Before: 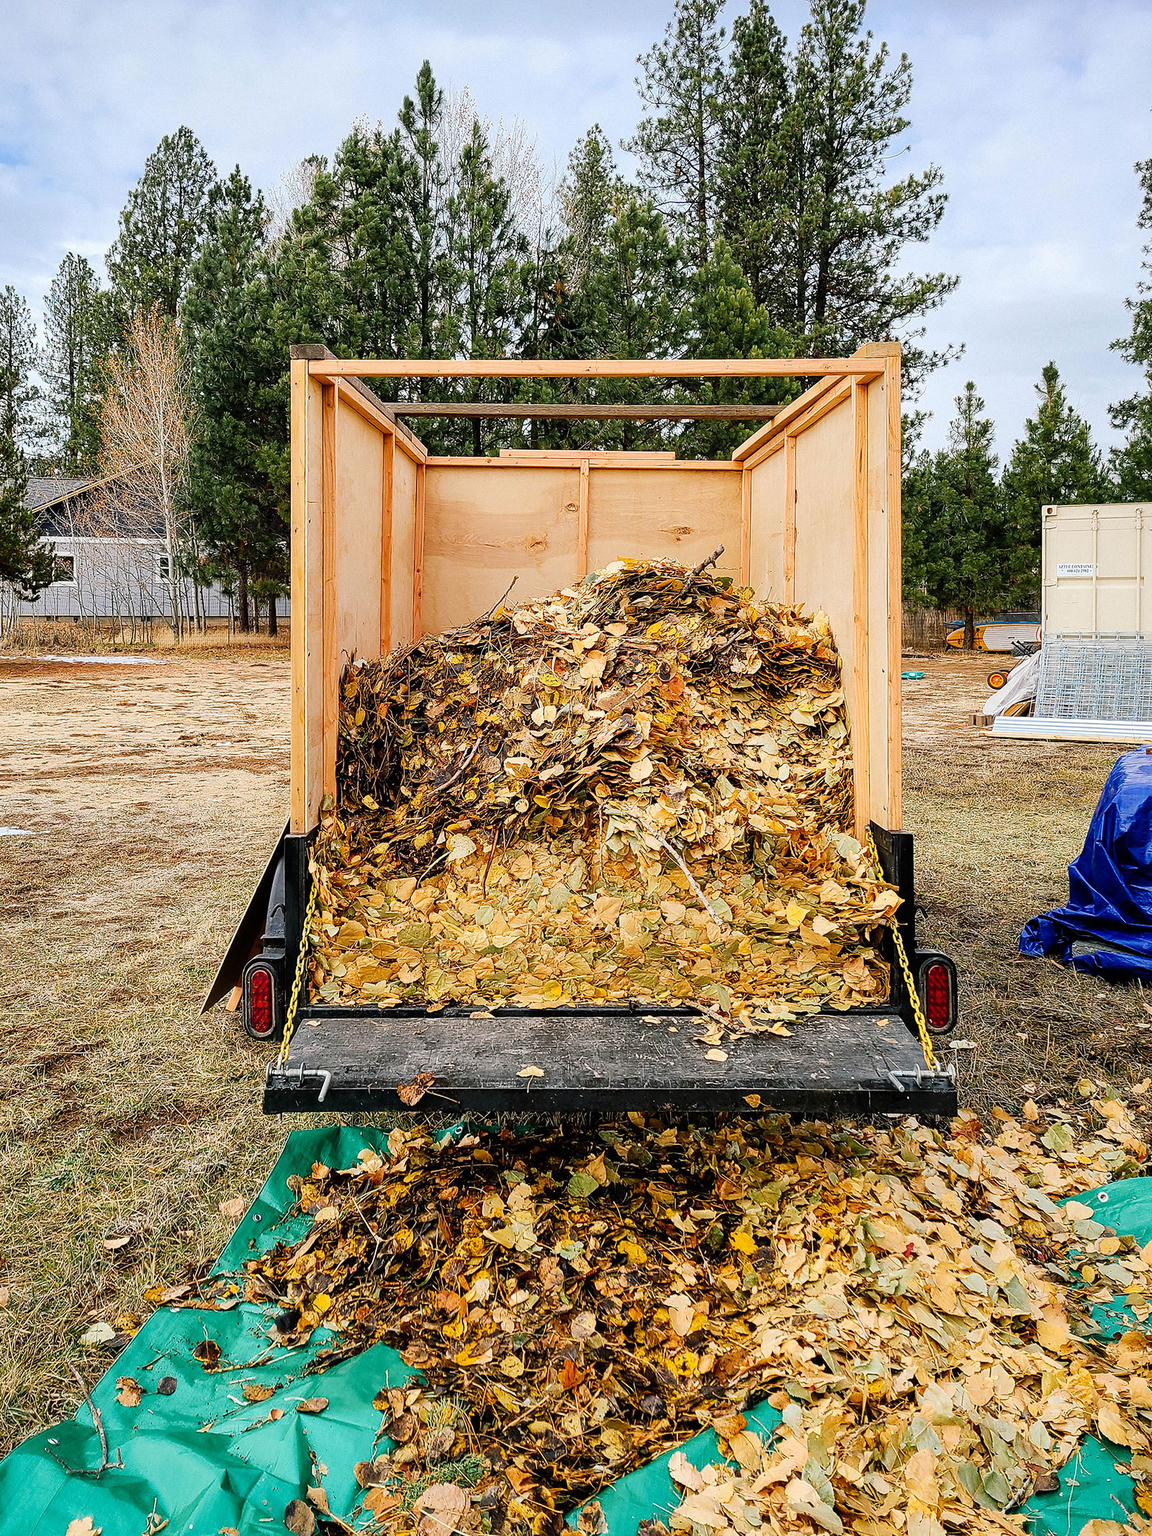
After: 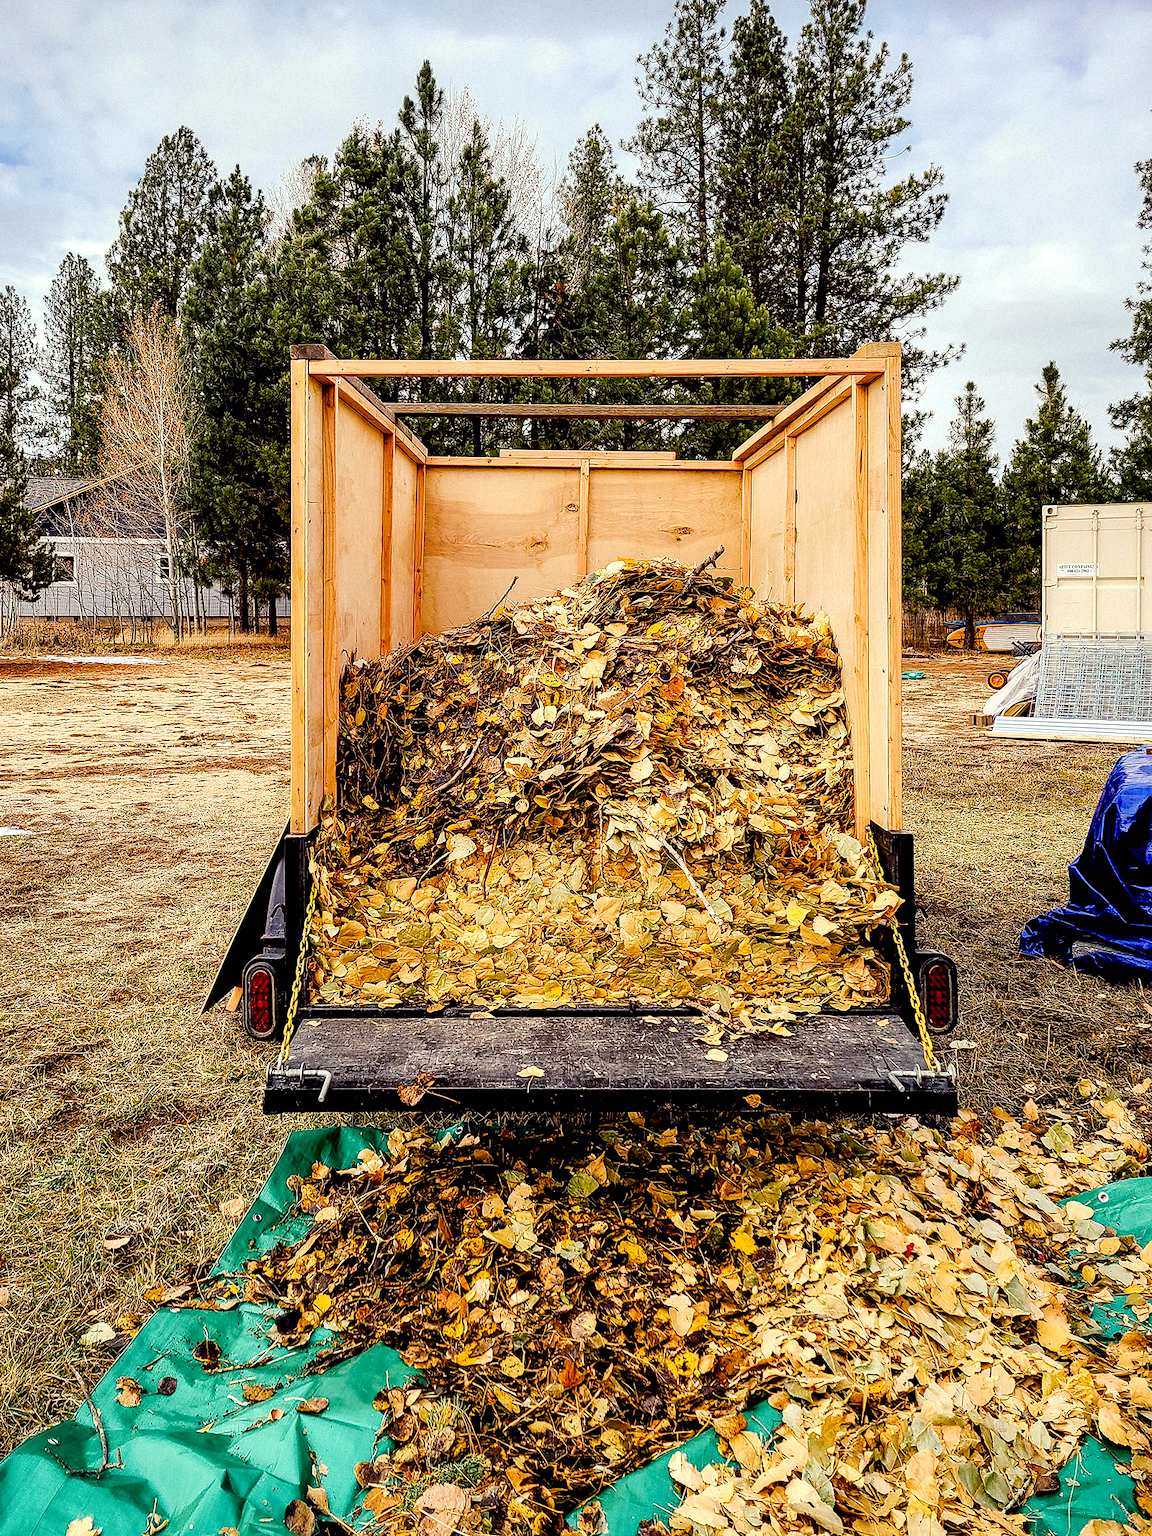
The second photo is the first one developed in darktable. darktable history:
color balance rgb: shadows lift › luminance -21.66%, shadows lift › chroma 8.98%, shadows lift › hue 283.37°, power › chroma 1.05%, power › hue 25.59°, highlights gain › luminance 6.08%, highlights gain › chroma 2.55%, highlights gain › hue 90°, global offset › luminance -0.87%, perceptual saturation grading › global saturation 25%, perceptual saturation grading › highlights -28.39%, perceptual saturation grading › shadows 33.98%
local contrast: detail 135%, midtone range 0.75
